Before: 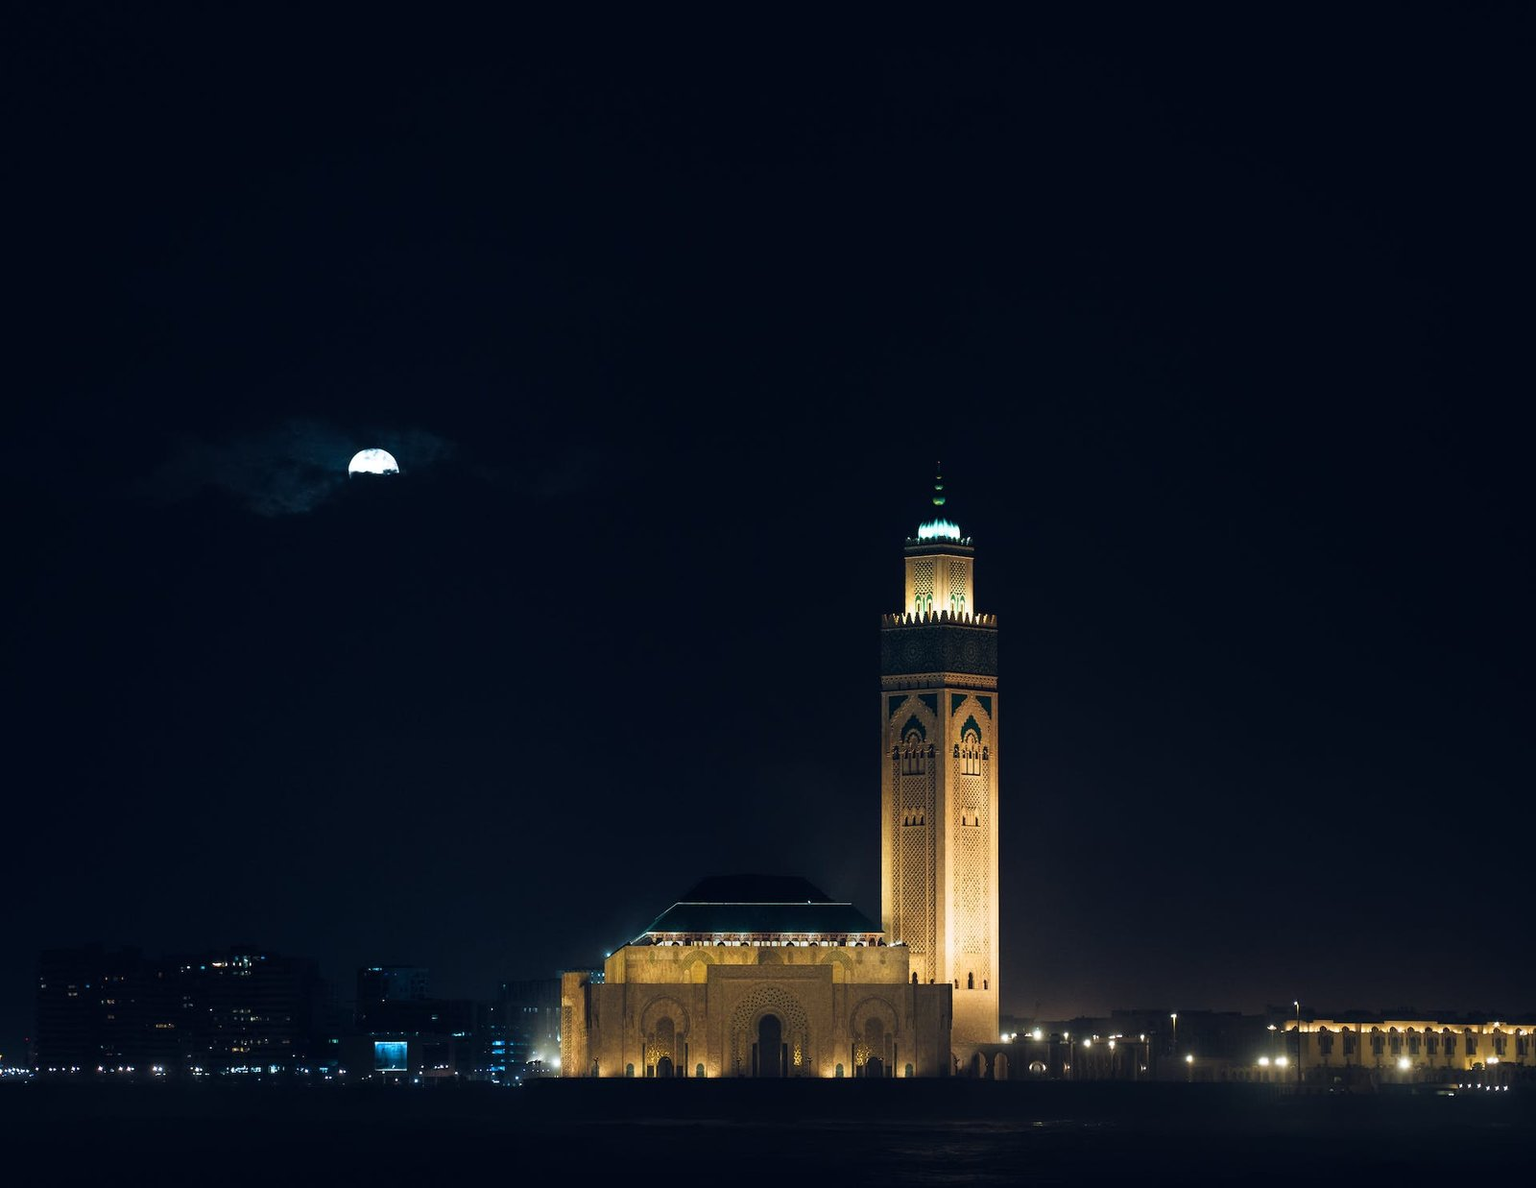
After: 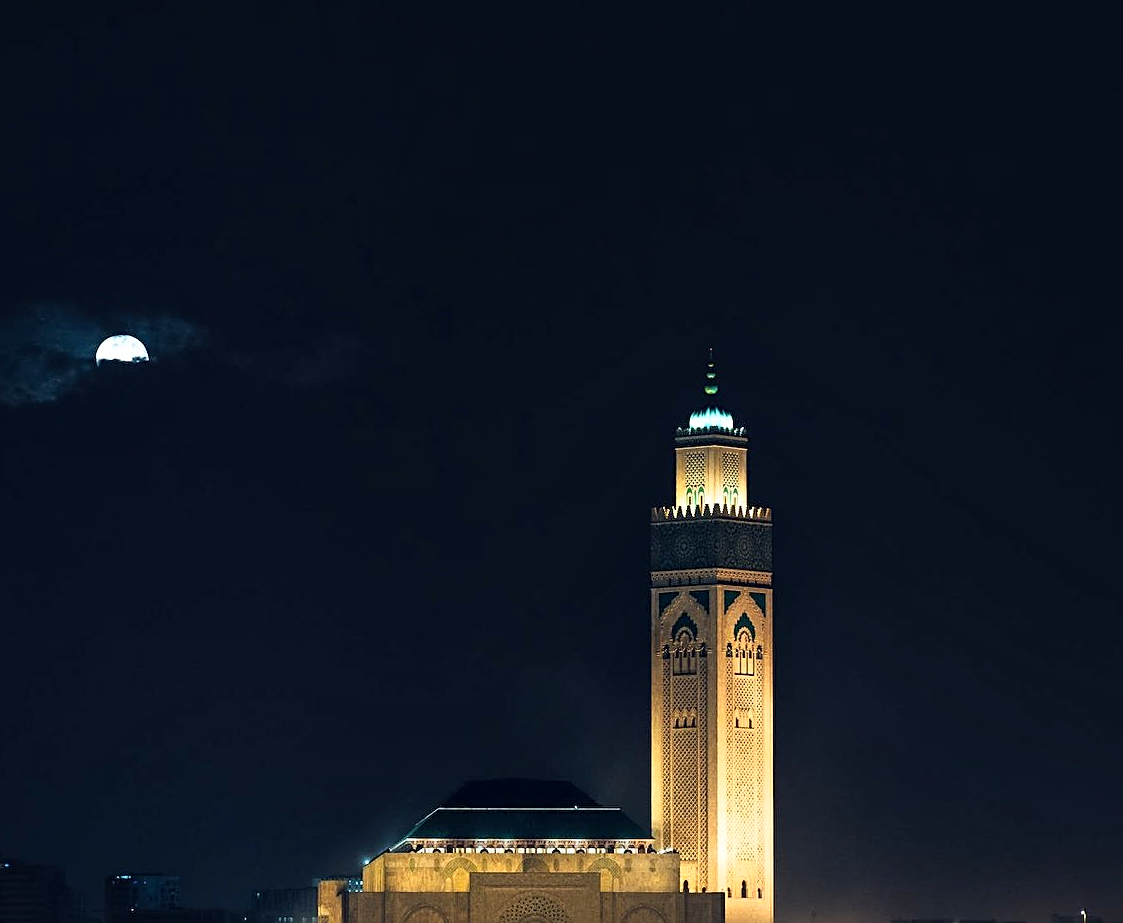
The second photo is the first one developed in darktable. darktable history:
contrast brightness saturation: contrast 0.196, brightness 0.155, saturation 0.149
sharpen: on, module defaults
crop and rotate: left 16.802%, top 10.712%, right 12.978%, bottom 14.613%
local contrast: mode bilateral grid, contrast 19, coarseness 51, detail 150%, midtone range 0.2
